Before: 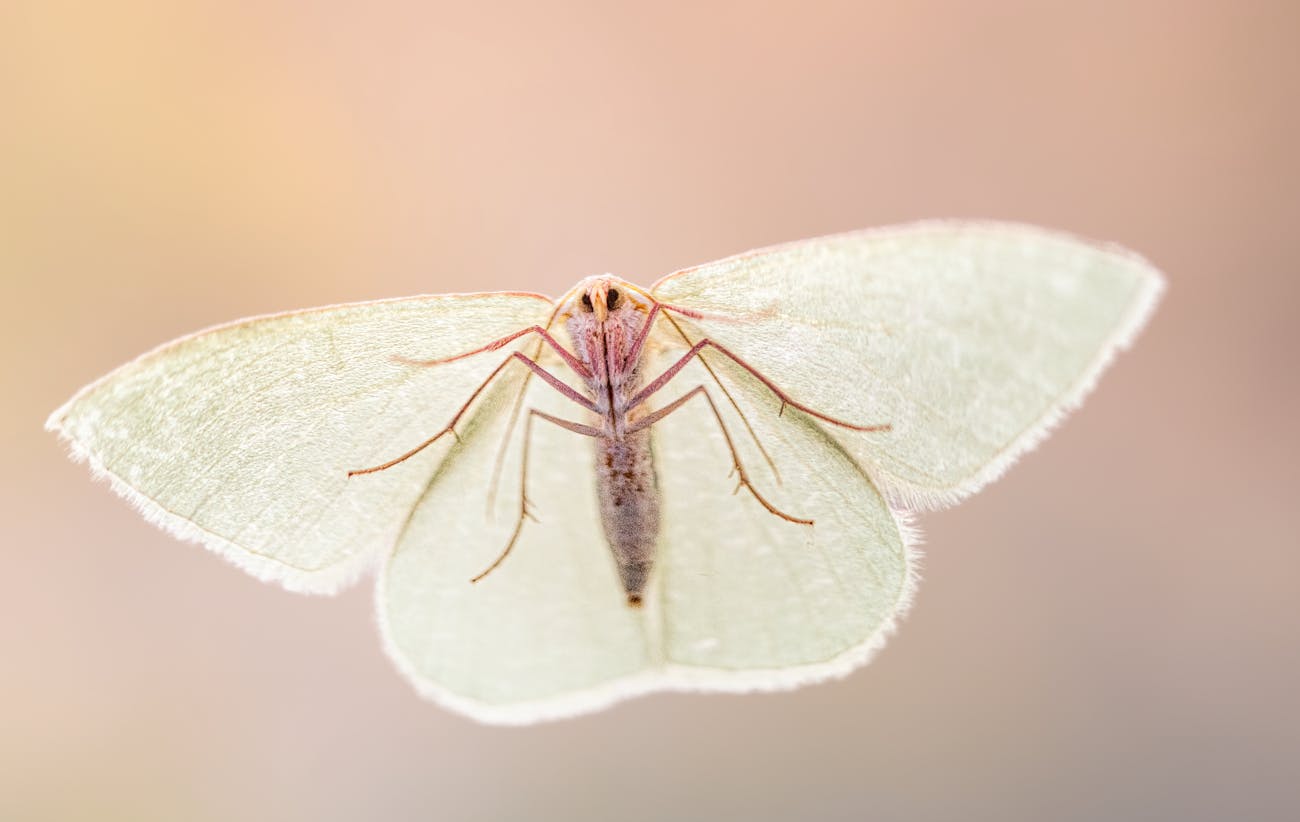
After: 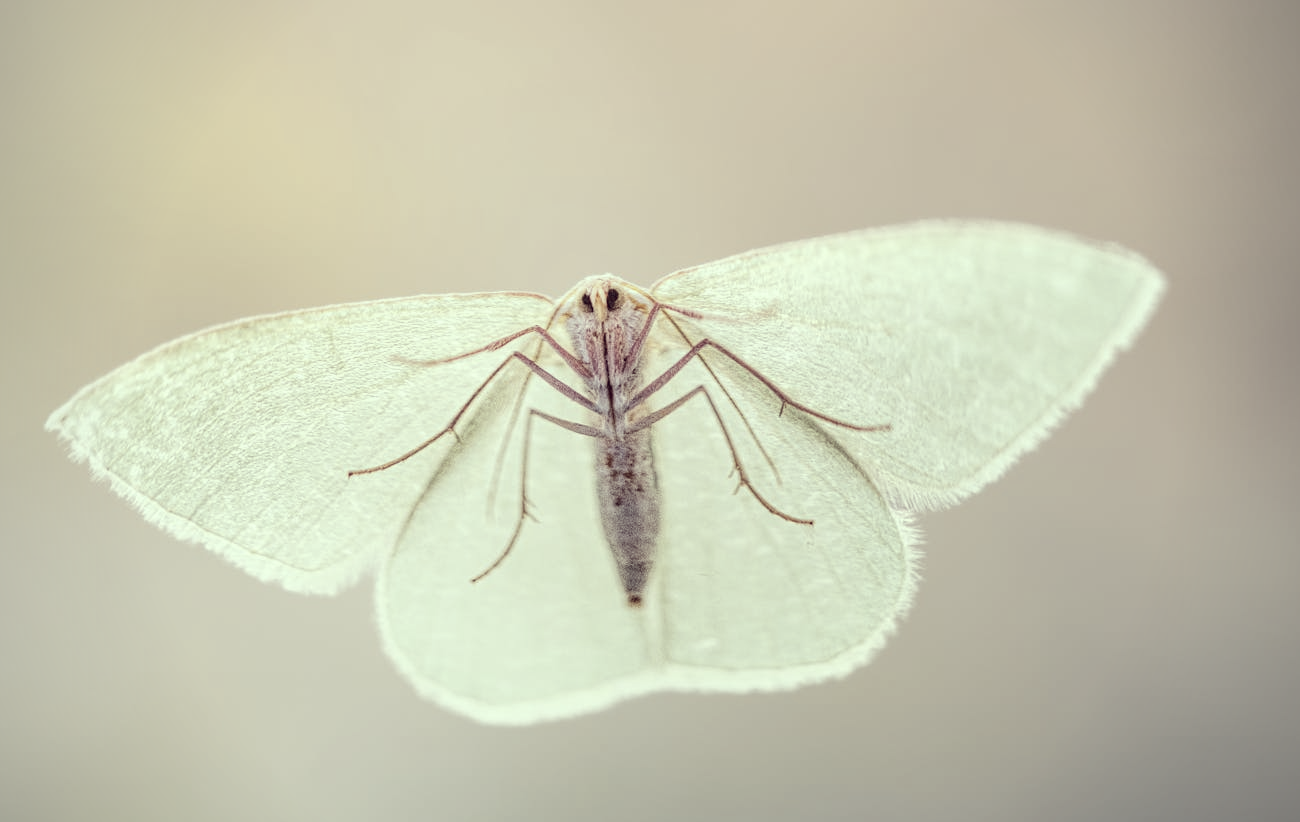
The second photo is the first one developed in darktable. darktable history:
vignetting: fall-off radius 61.2%, unbound false
color correction: highlights a* -20.18, highlights b* 20.49, shadows a* 19.55, shadows b* -19.83, saturation 0.461
